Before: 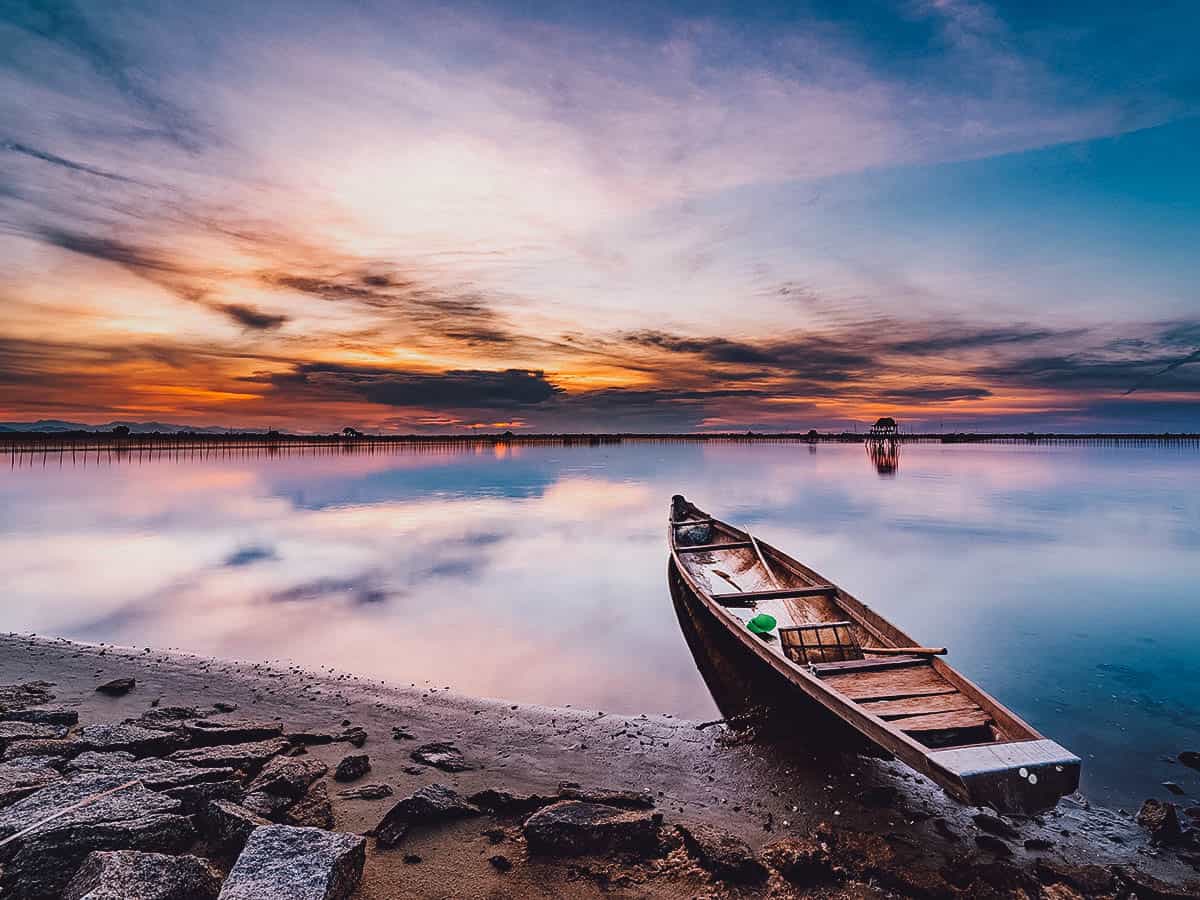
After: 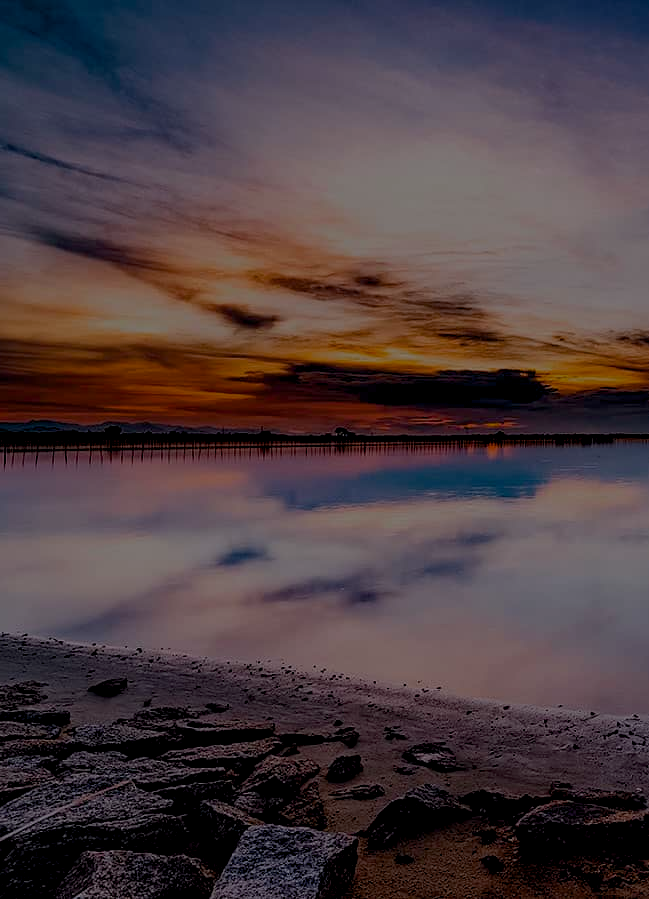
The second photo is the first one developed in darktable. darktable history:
crop: left 0.685%, right 45.197%, bottom 0.081%
exposure: exposure -2.386 EV, compensate highlight preservation false
color balance rgb: global offset › luminance -0.495%, perceptual saturation grading › global saturation 17.656%, perceptual brilliance grading › mid-tones 9.834%, perceptual brilliance grading › shadows 14.583%, global vibrance 20%
